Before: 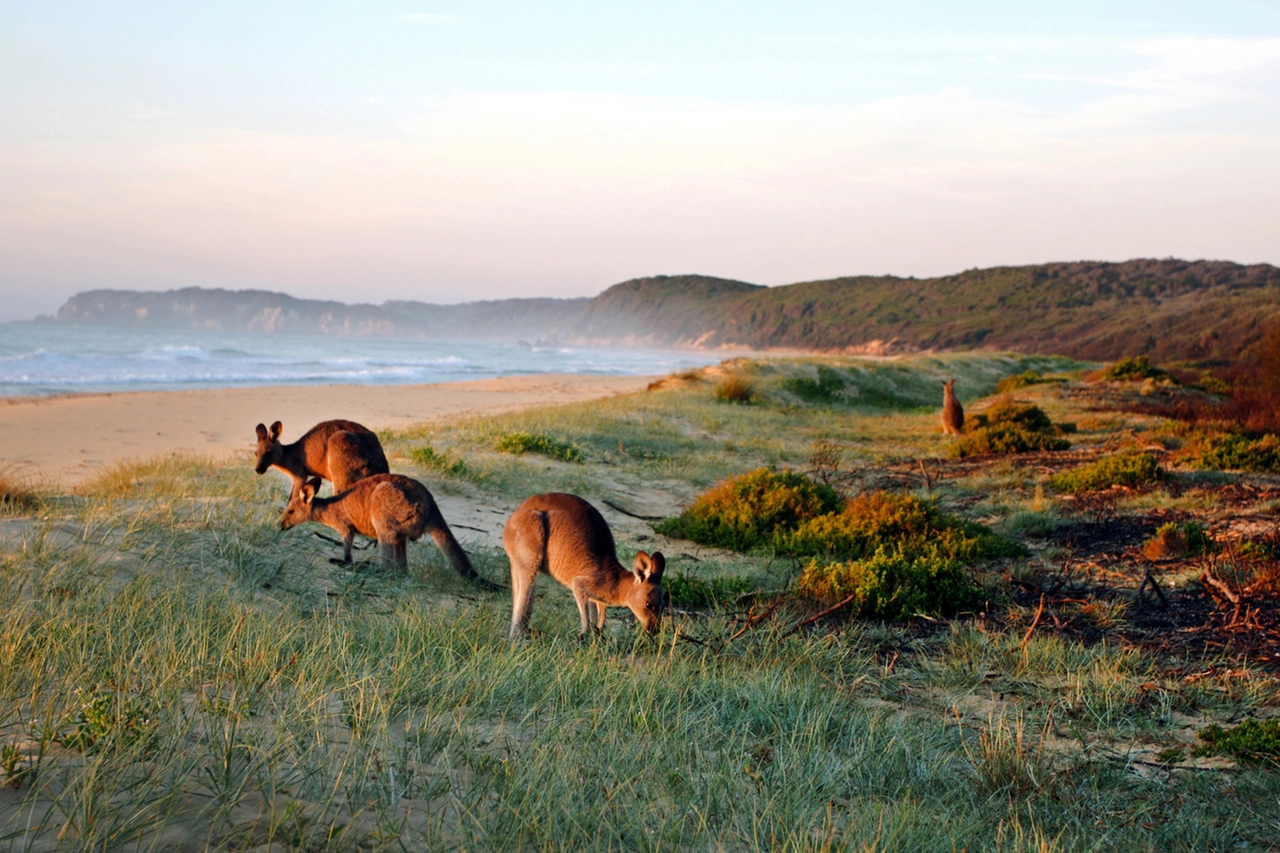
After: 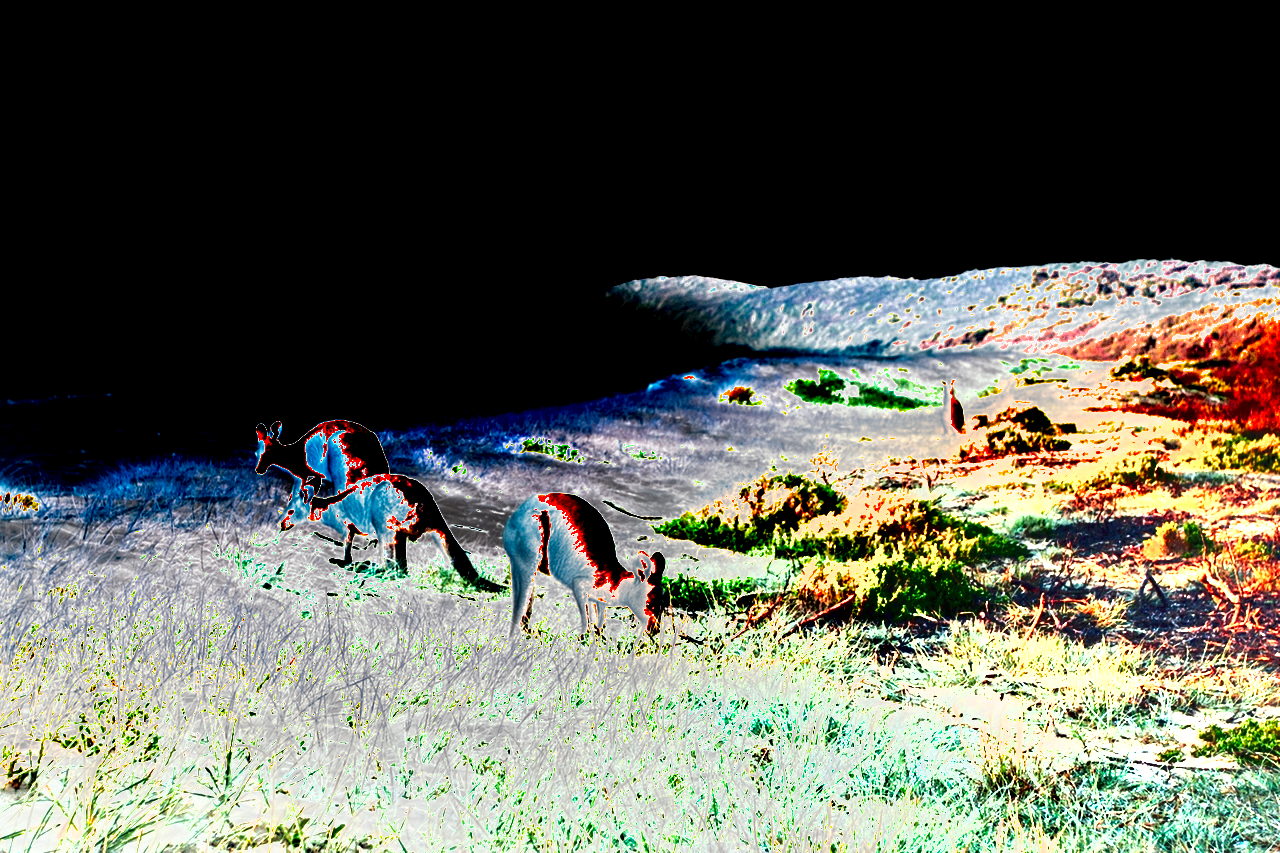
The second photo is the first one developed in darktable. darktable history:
exposure: black level correction 0, exposure 3.905 EV, compensate exposure bias true, compensate highlight preservation false
shadows and highlights: shadows 53.19, soften with gaussian
